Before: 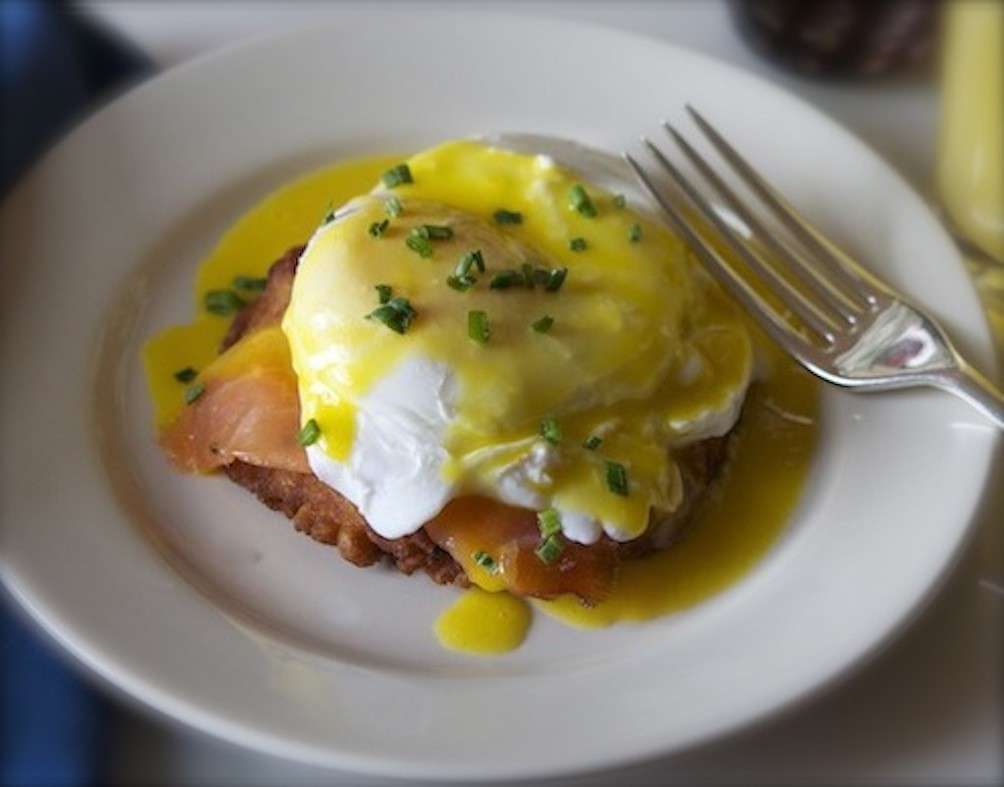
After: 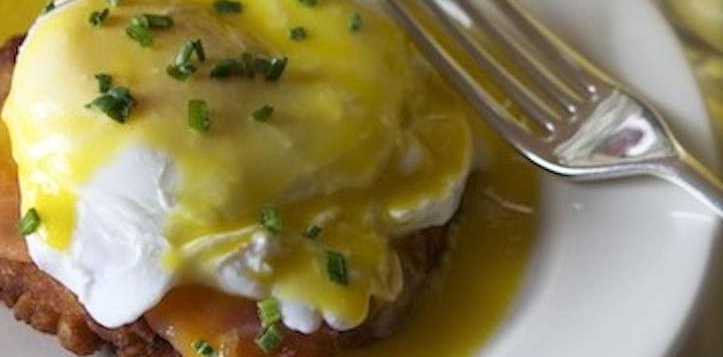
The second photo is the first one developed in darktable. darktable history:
crop and rotate: left 27.964%, top 26.825%, bottom 27.749%
shadows and highlights: shadows -0.306, highlights 39.23
